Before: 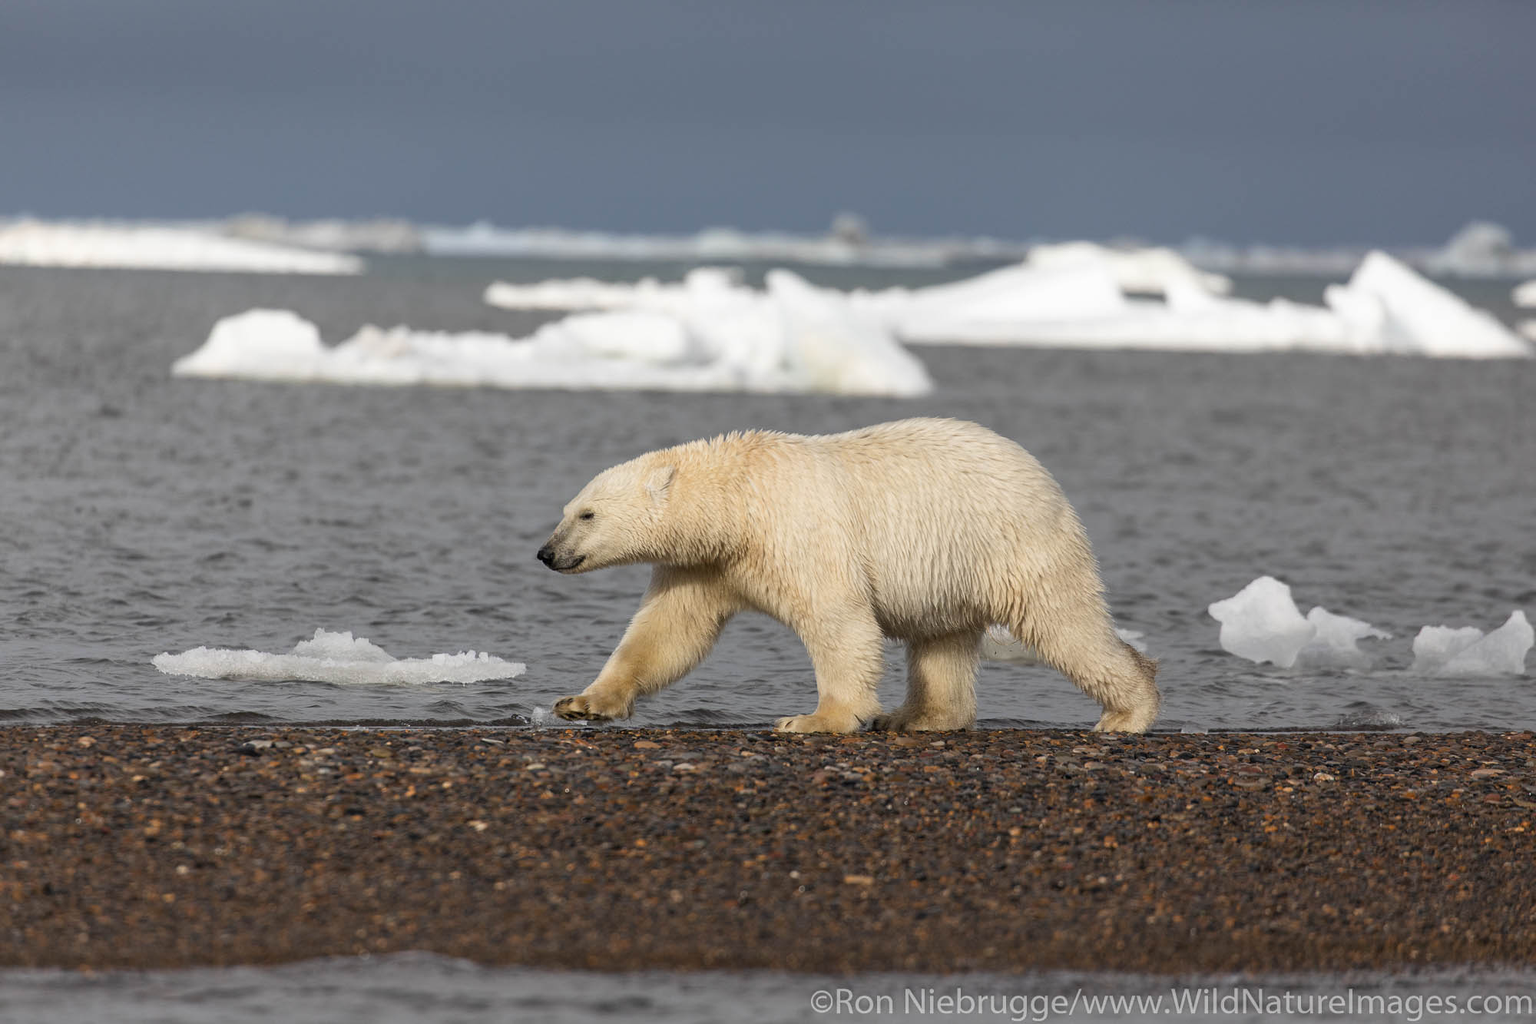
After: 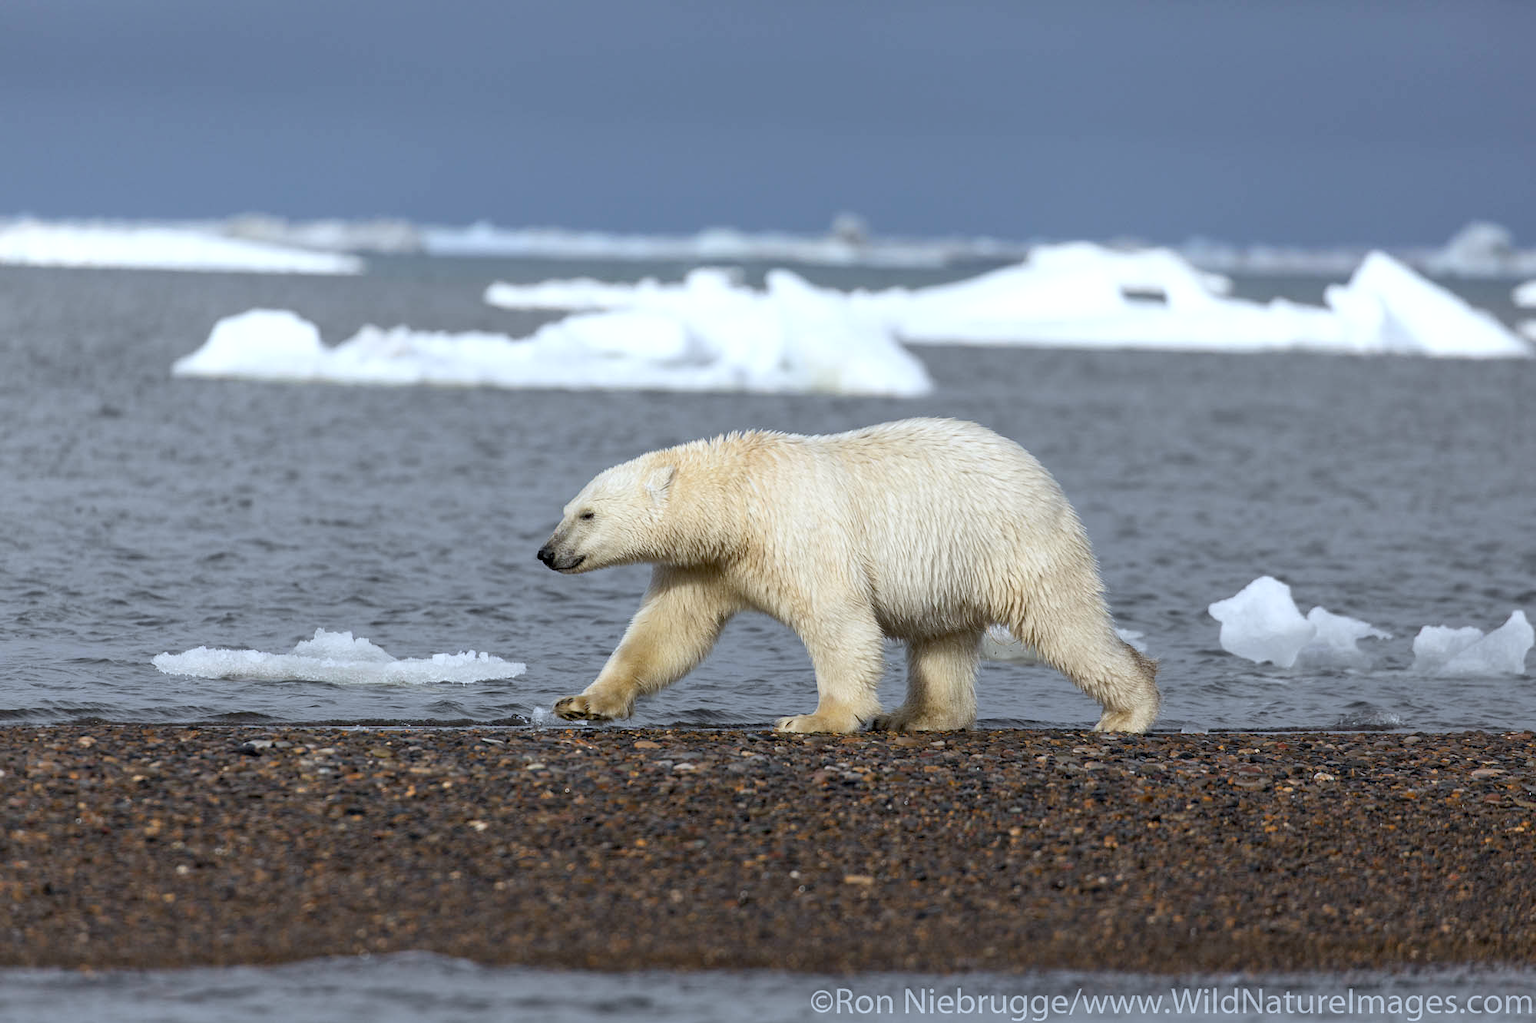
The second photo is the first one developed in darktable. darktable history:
white balance: red 0.924, blue 1.095
exposure: black level correction 0.005, exposure 0.286 EV, compensate highlight preservation false
